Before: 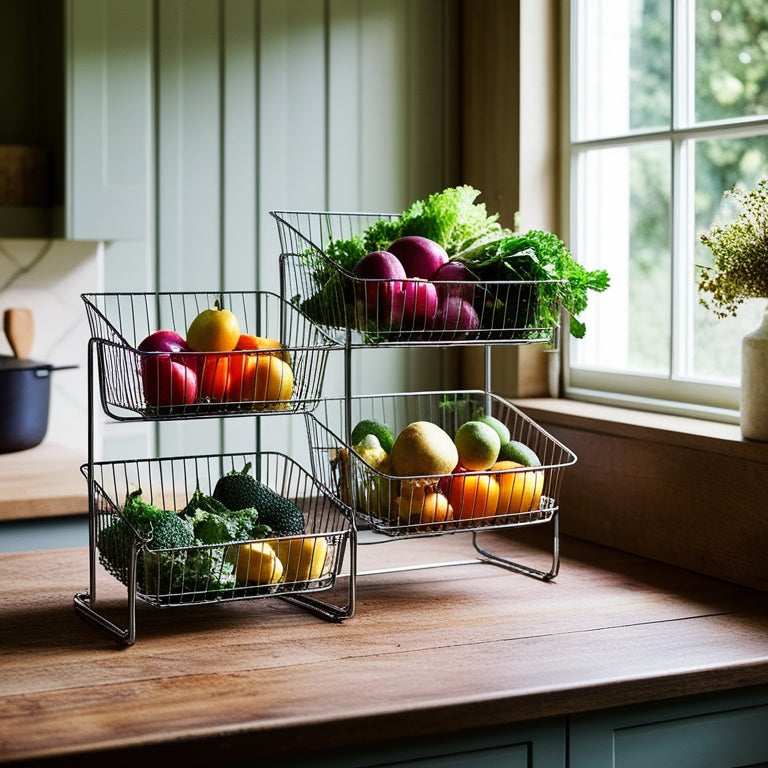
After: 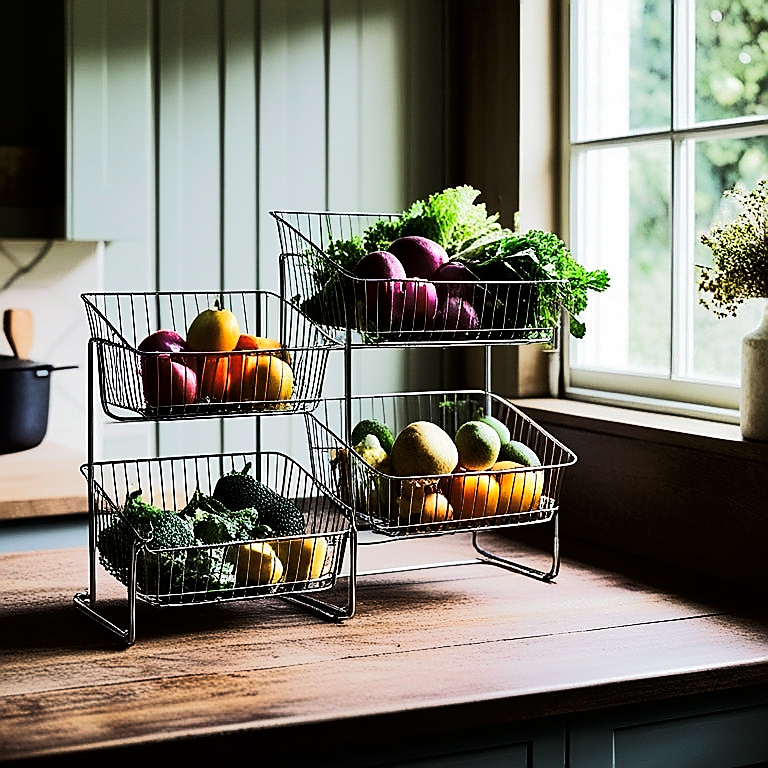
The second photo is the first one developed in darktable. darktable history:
sharpen: radius 1.423, amount 1.261, threshold 0.683
exposure: compensate highlight preservation false
tone curve: curves: ch0 [(0, 0) (0.003, 0.002) (0.011, 0.004) (0.025, 0.005) (0.044, 0.009) (0.069, 0.013) (0.1, 0.017) (0.136, 0.036) (0.177, 0.066) (0.224, 0.102) (0.277, 0.143) (0.335, 0.197) (0.399, 0.268) (0.468, 0.389) (0.543, 0.549) (0.623, 0.714) (0.709, 0.801) (0.801, 0.854) (0.898, 0.9) (1, 1)], color space Lab, linked channels, preserve colors none
